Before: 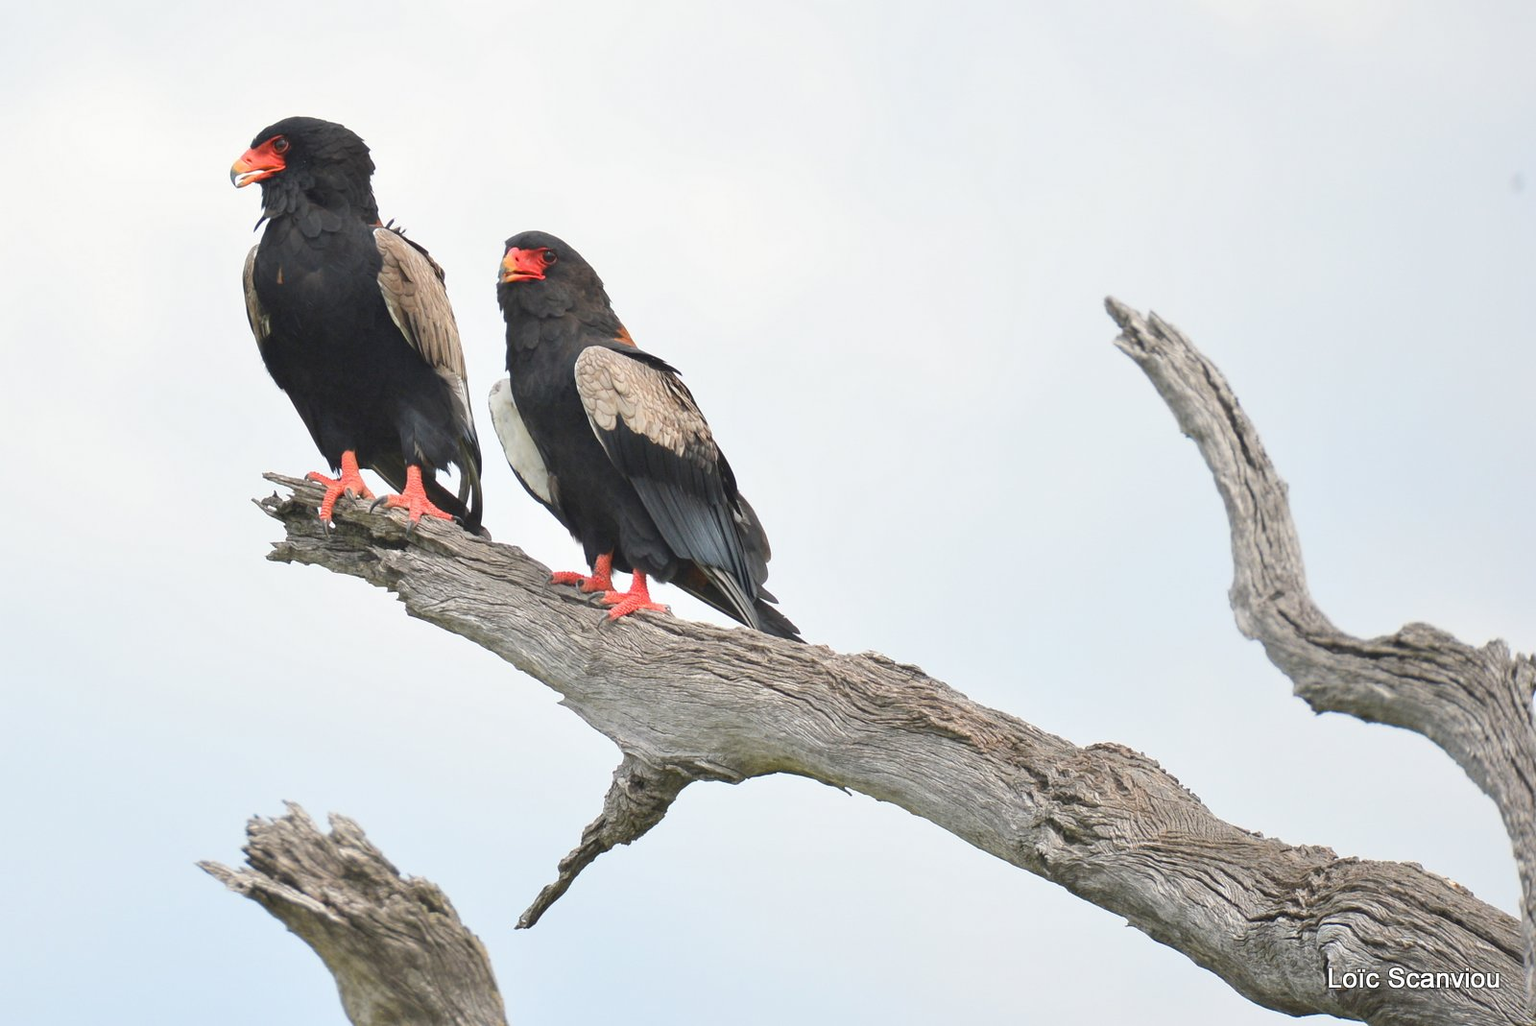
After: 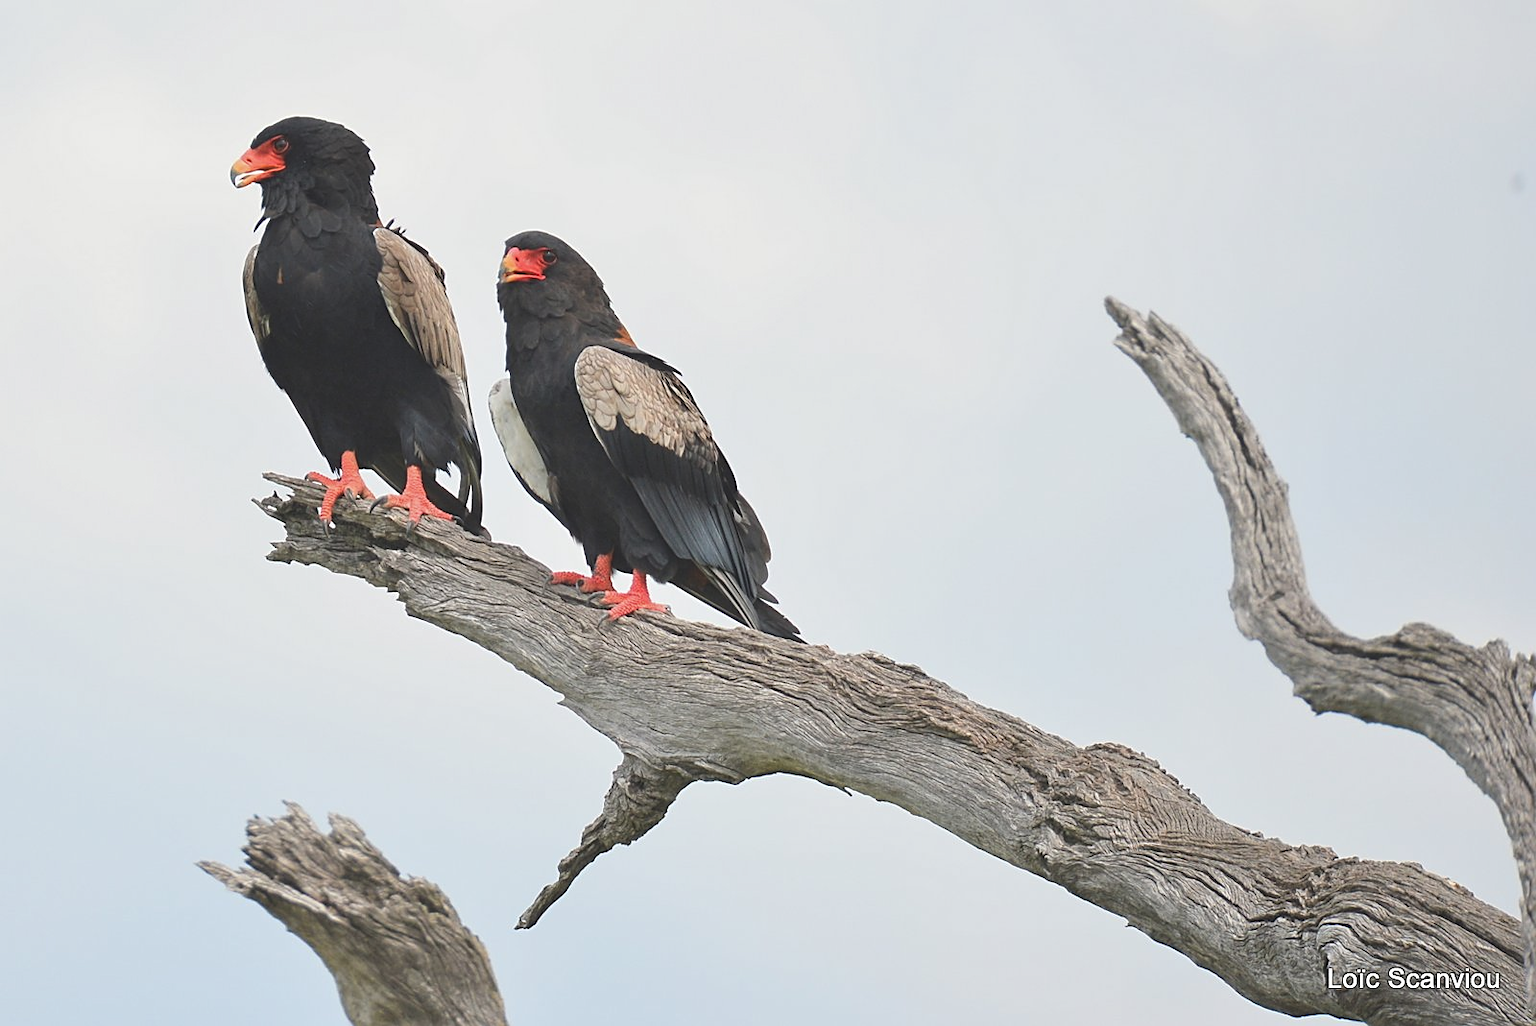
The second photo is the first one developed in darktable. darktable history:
exposure: black level correction -0.014, exposure -0.193 EV, compensate highlight preservation false
sharpen: on, module defaults
